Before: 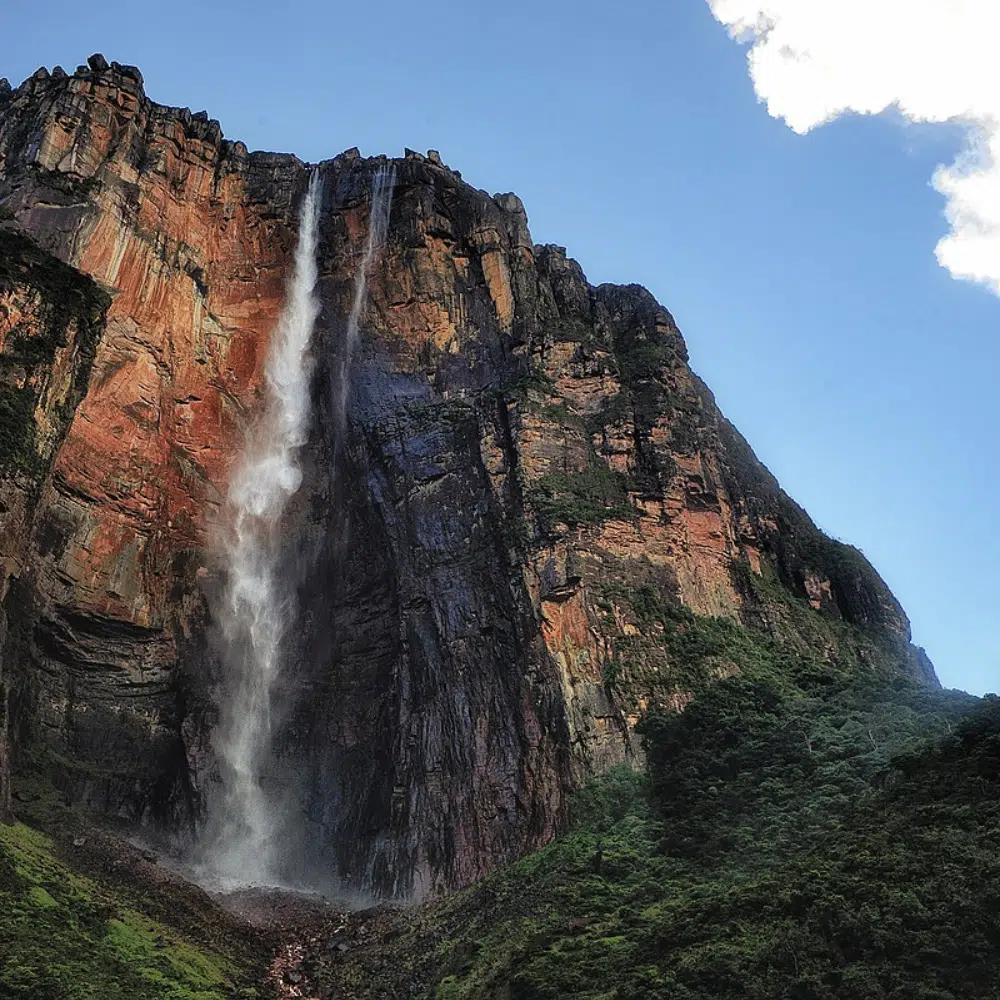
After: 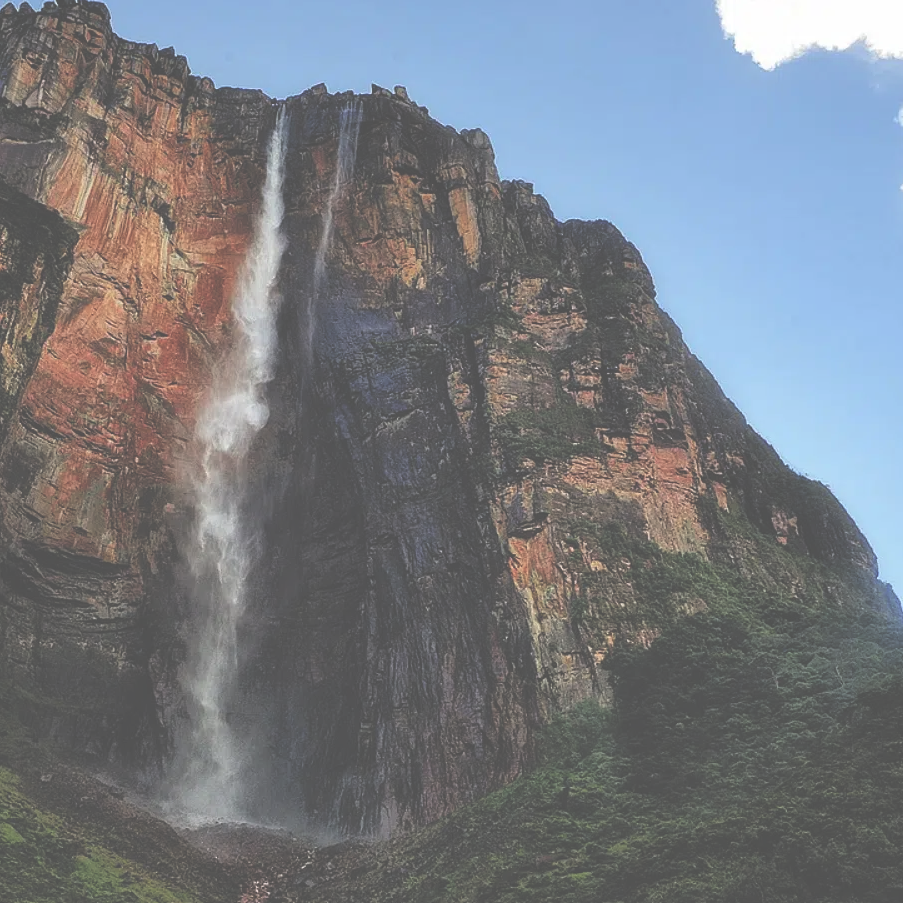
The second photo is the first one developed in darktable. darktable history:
exposure: black level correction -0.087, compensate highlight preservation false
crop: left 3.305%, top 6.436%, right 6.389%, bottom 3.258%
